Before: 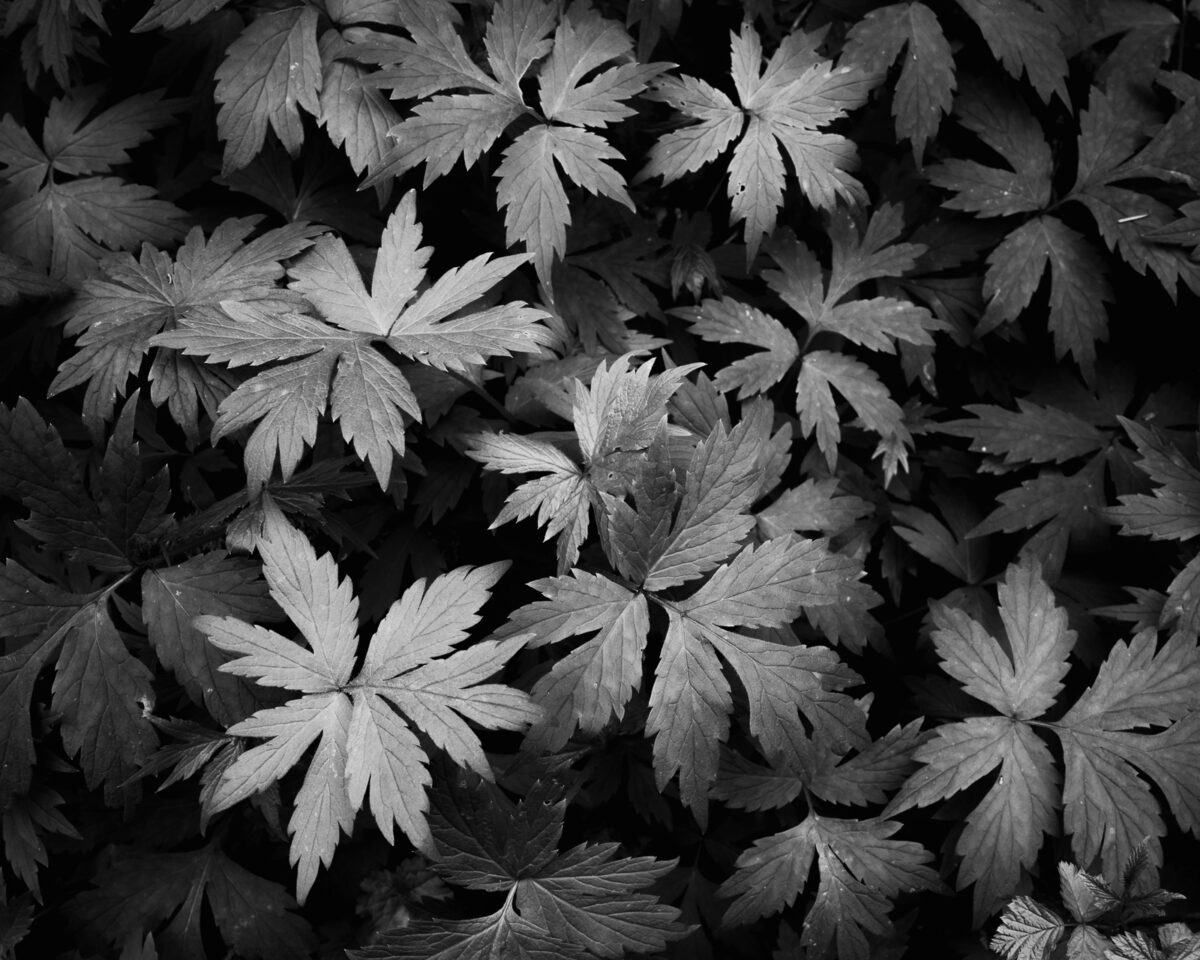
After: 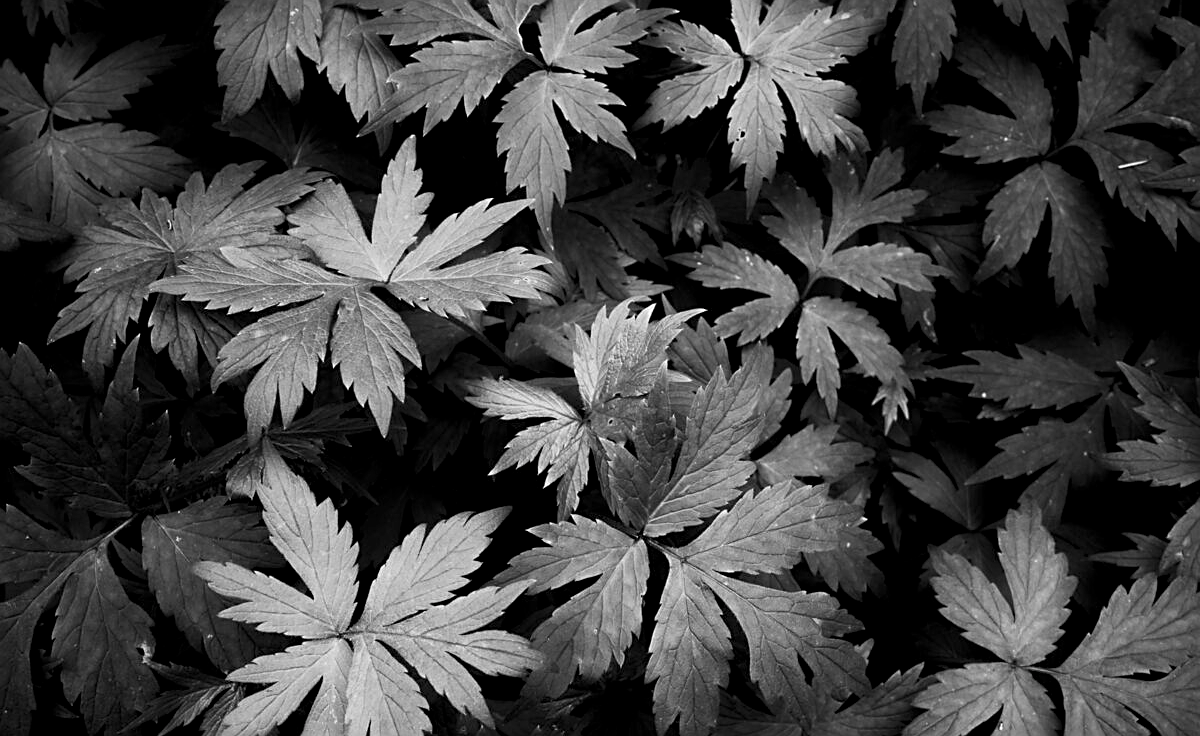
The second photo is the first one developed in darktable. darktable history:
levels: levels [0.031, 0.5, 0.969]
crop: top 5.667%, bottom 17.637%
sharpen: on, module defaults
